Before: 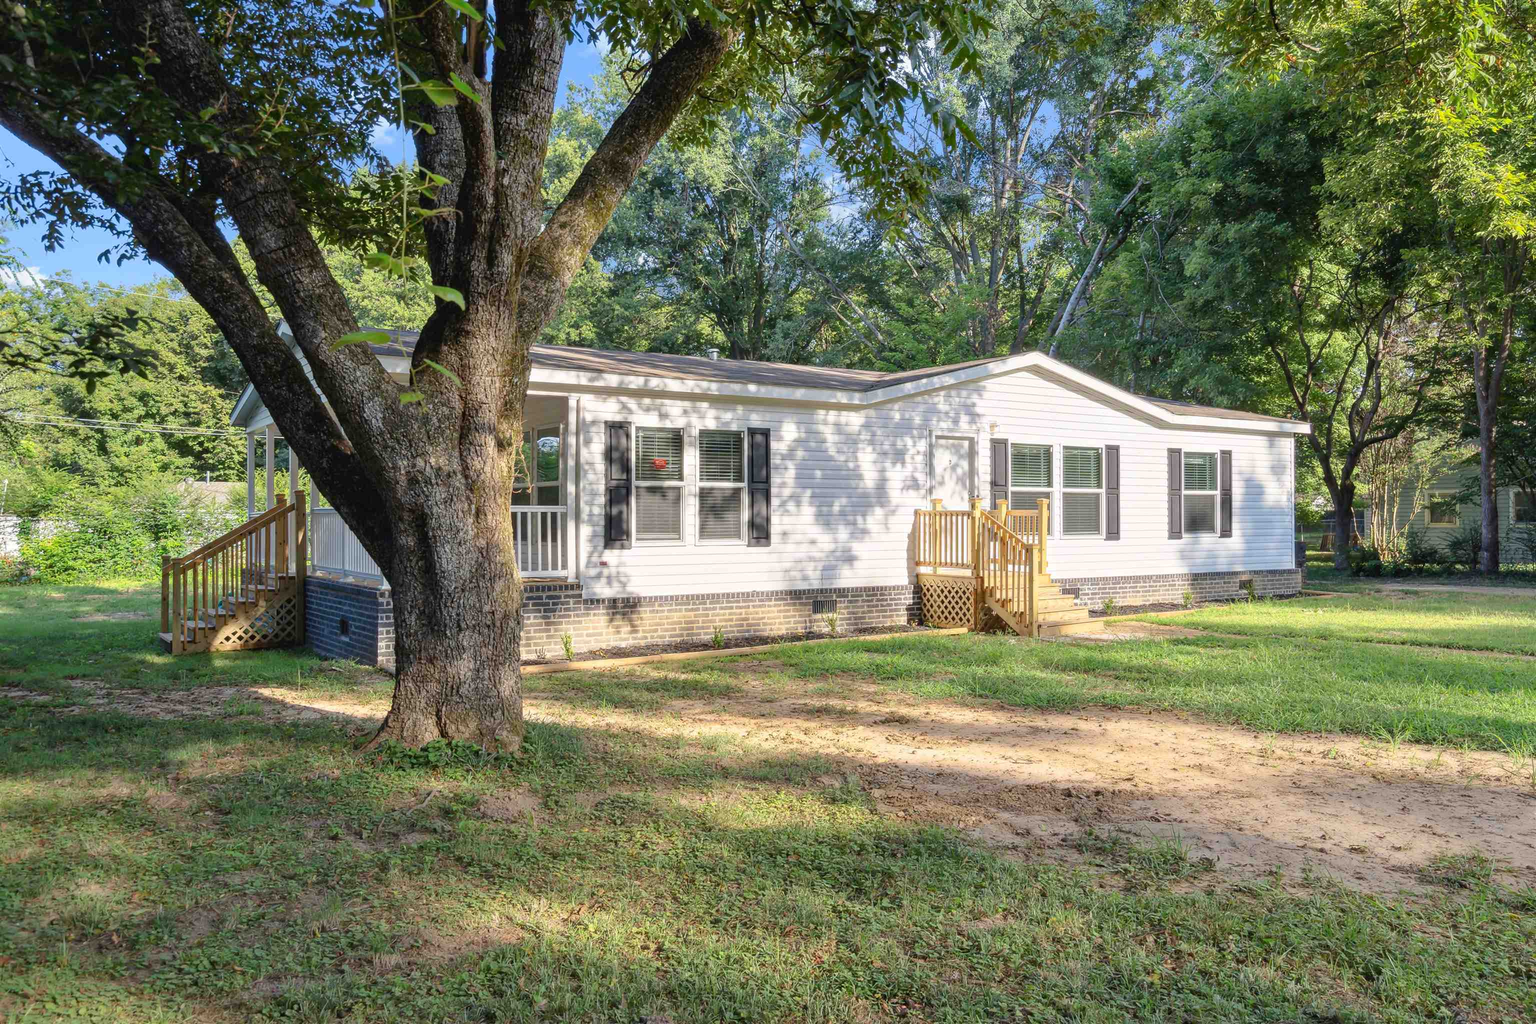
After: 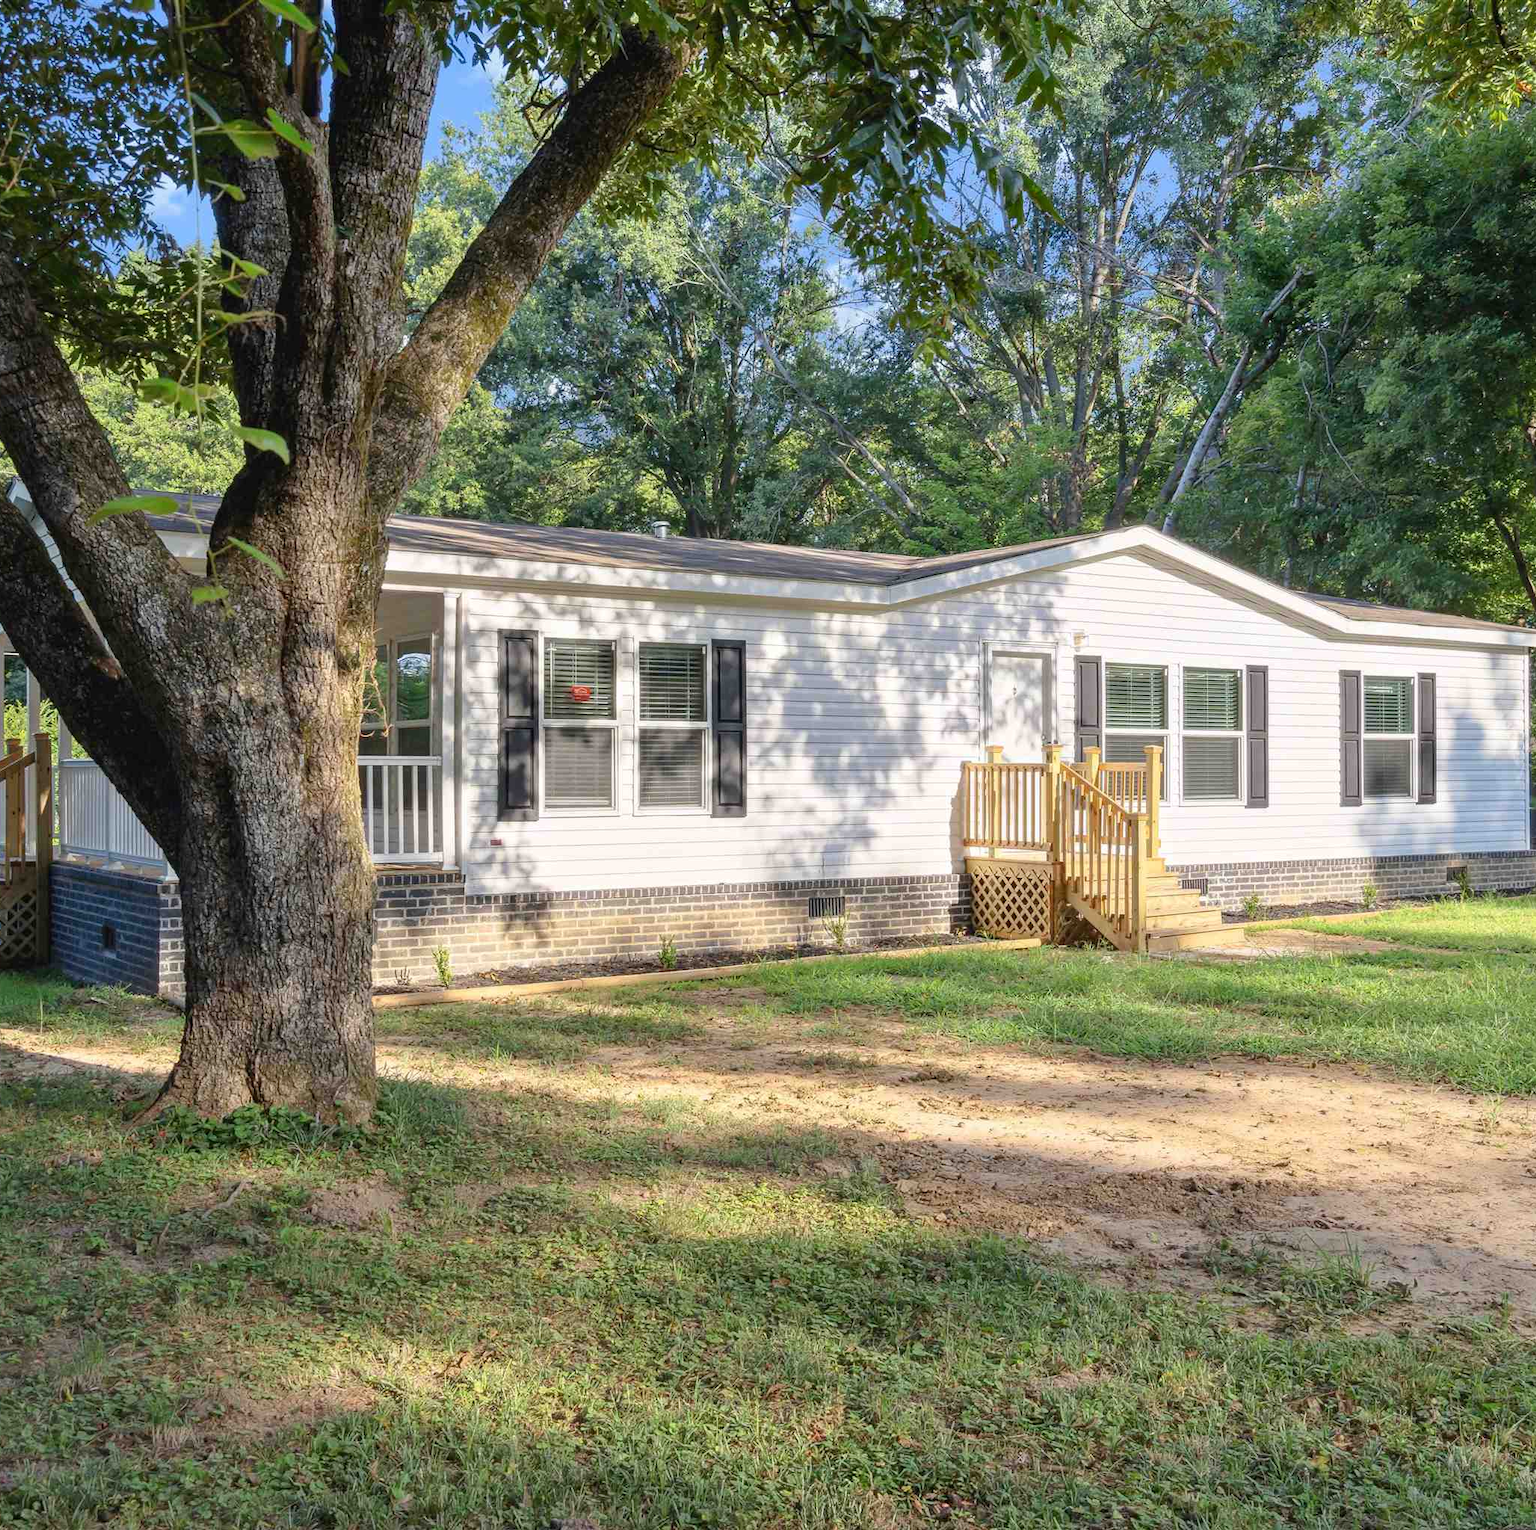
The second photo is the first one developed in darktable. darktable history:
crop and rotate: left 17.693%, right 15.397%
